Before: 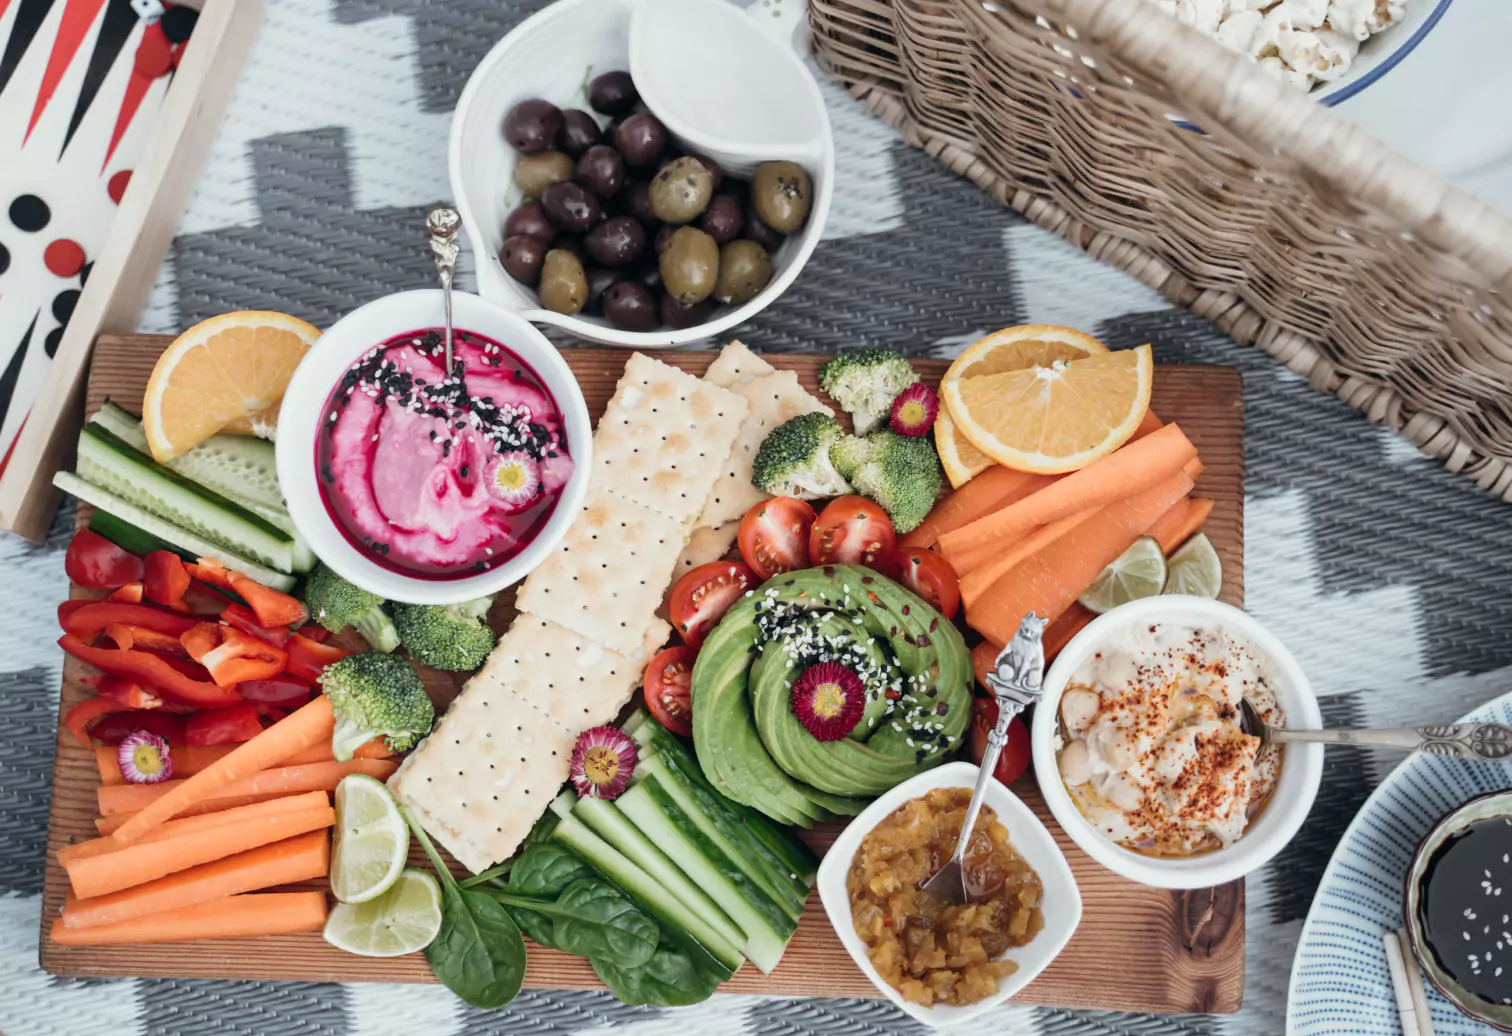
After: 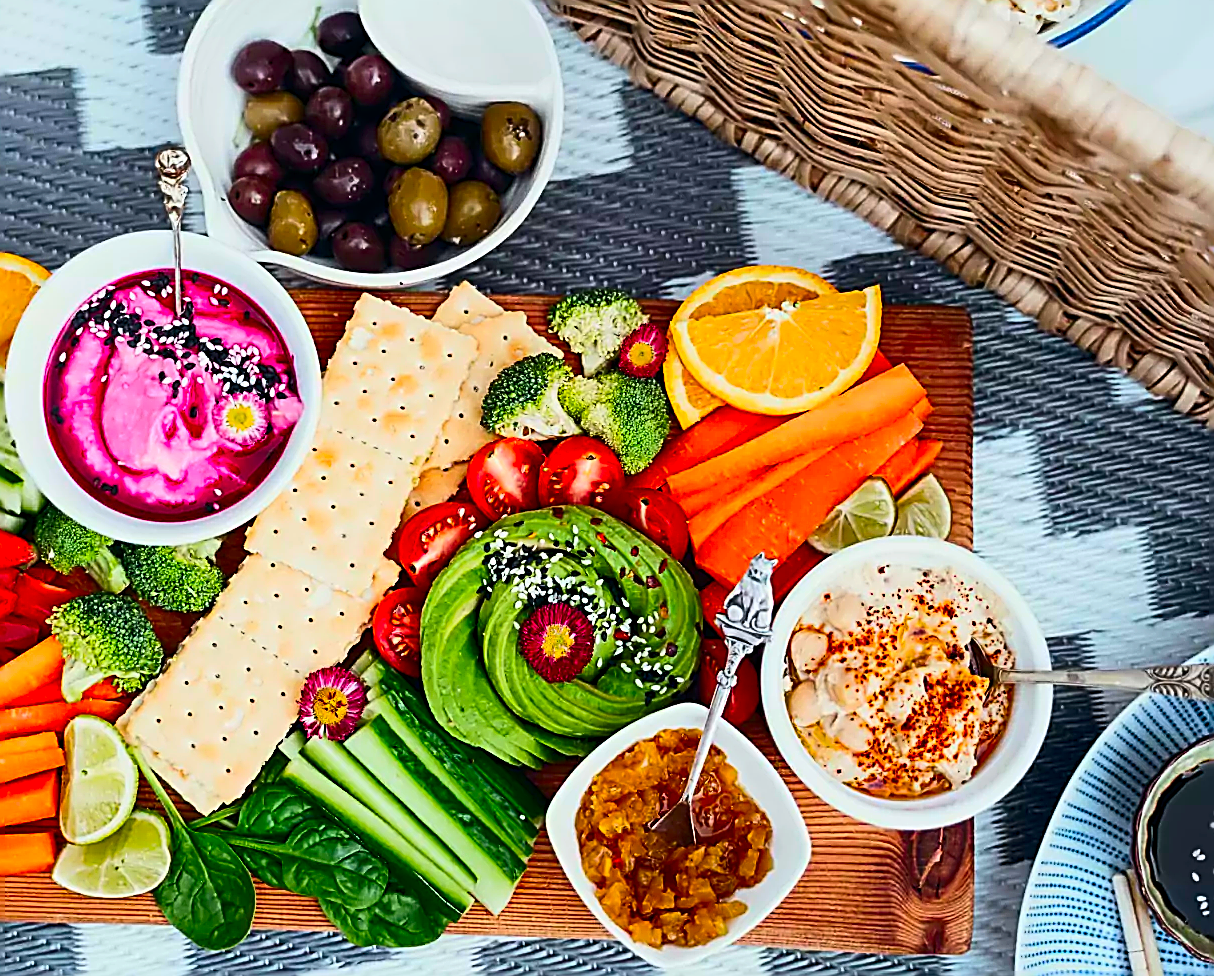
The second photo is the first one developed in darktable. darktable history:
color balance rgb: perceptual saturation grading › global saturation 25%, global vibrance 20%
exposure: exposure -0.21 EV, compensate highlight preservation false
color balance: mode lift, gamma, gain (sRGB)
sharpen: amount 2
contrast brightness saturation: contrast 0.26, brightness 0.02, saturation 0.87
crop and rotate: left 17.959%, top 5.771%, right 1.742%
